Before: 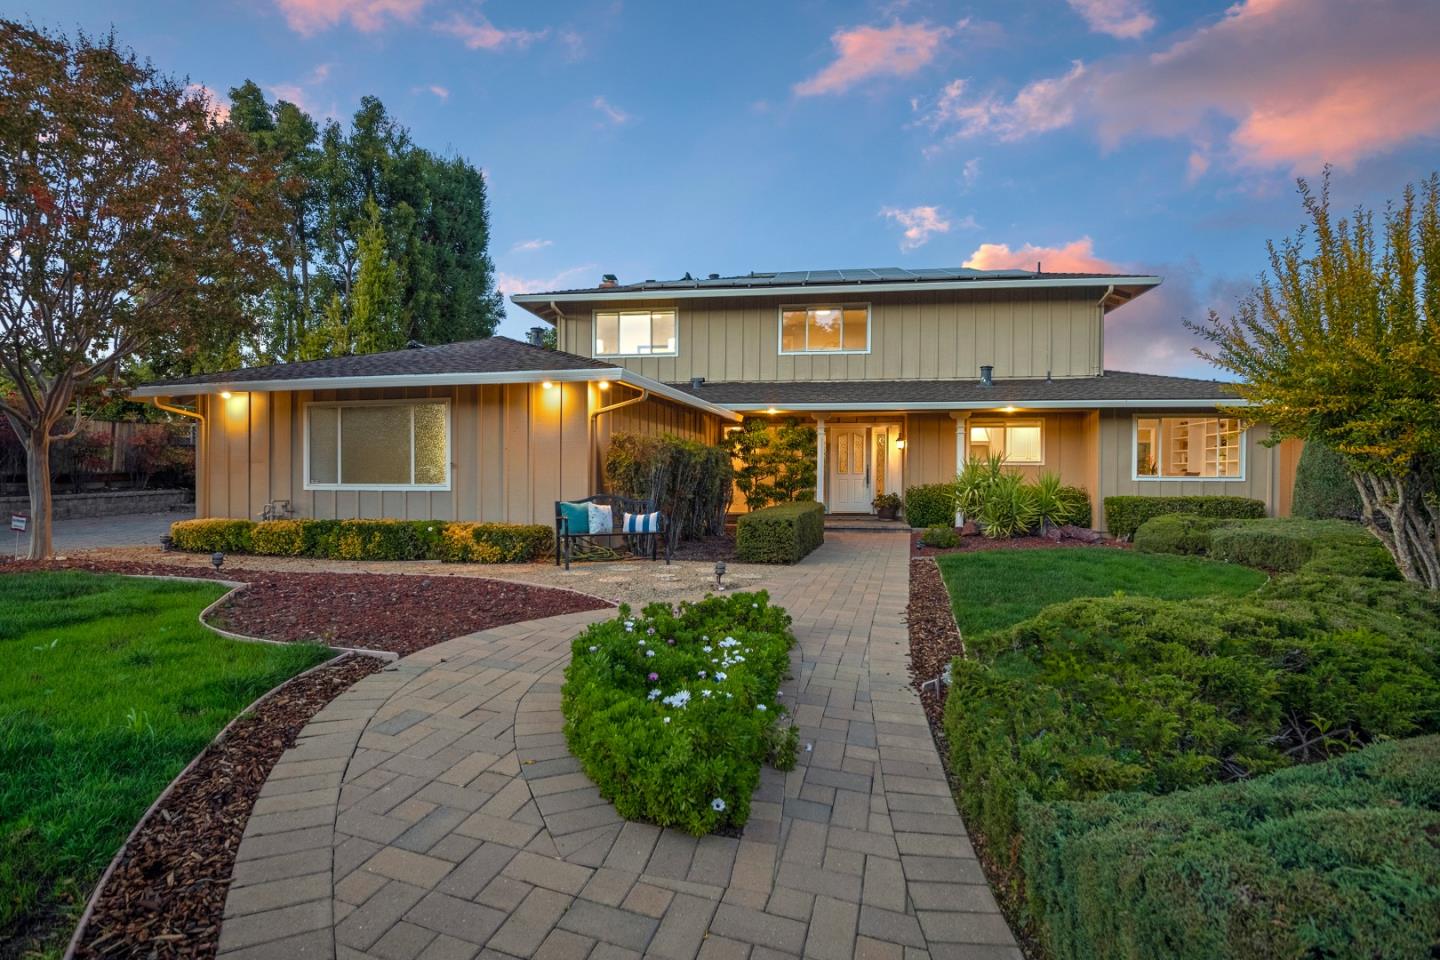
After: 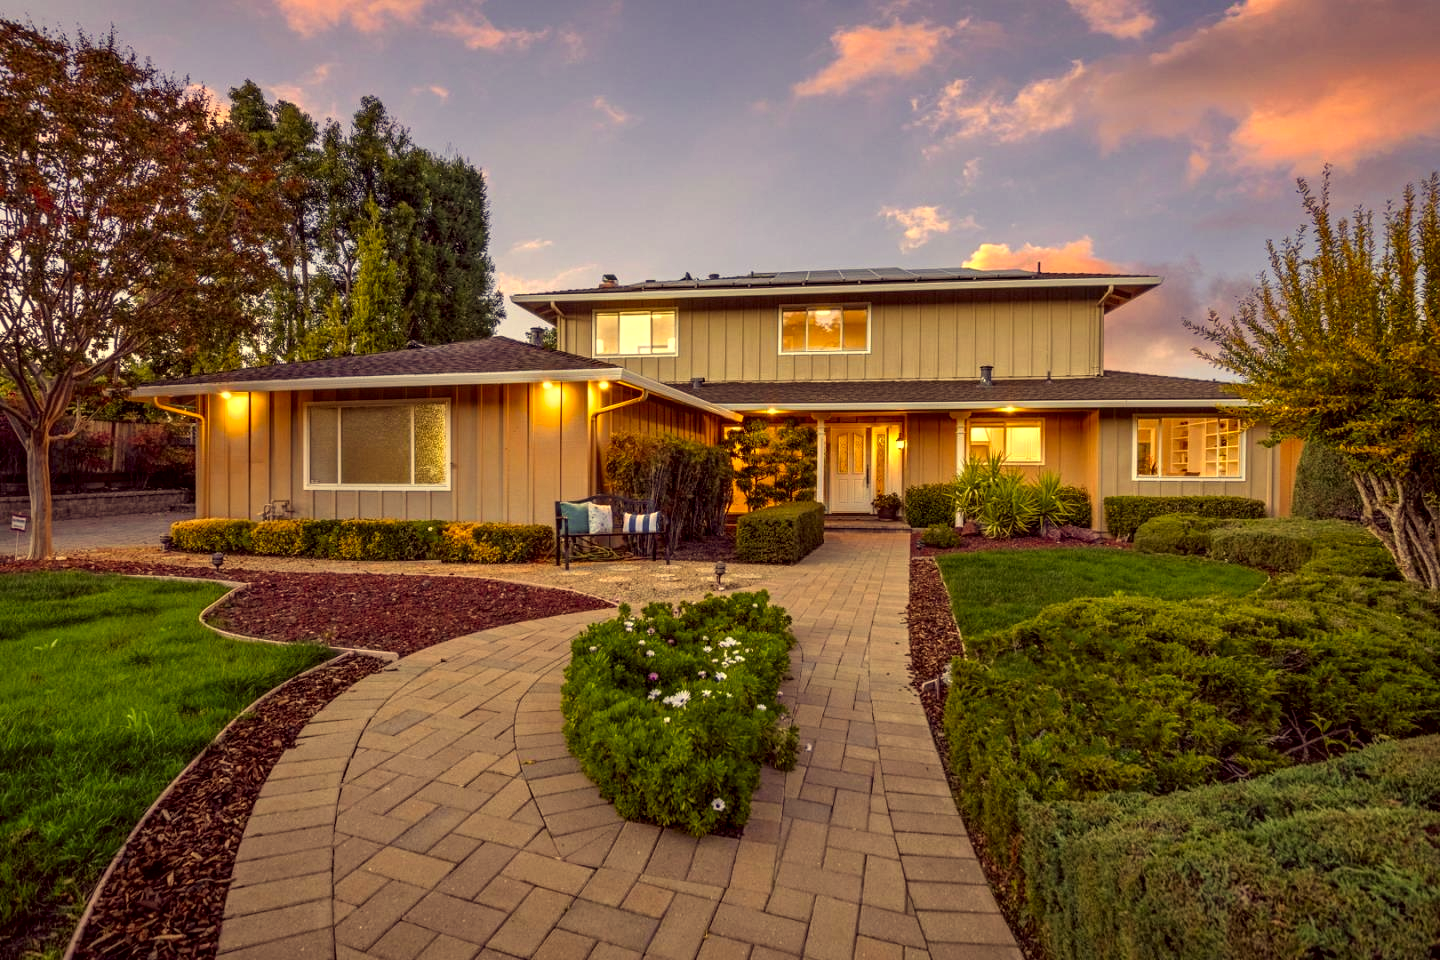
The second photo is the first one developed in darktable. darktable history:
color correction: highlights a* 10.12, highlights b* 39.04, shadows a* 14.62, shadows b* 3.37
local contrast: detail 135%, midtone range 0.75
